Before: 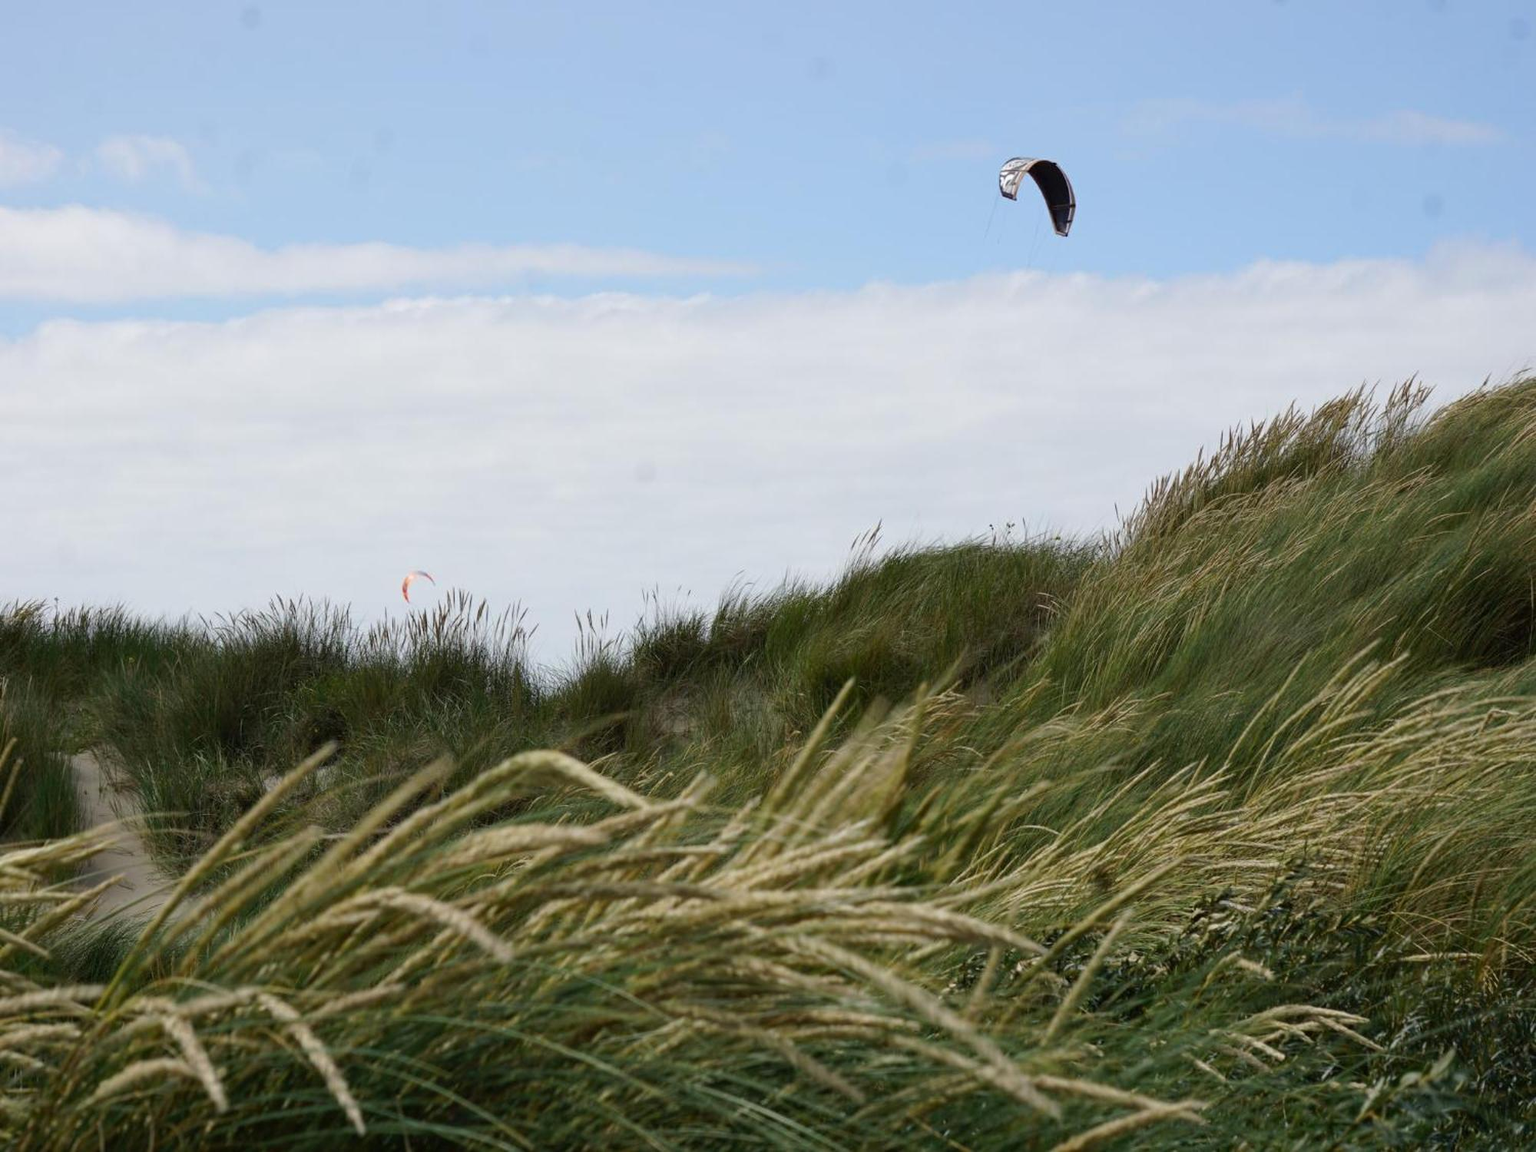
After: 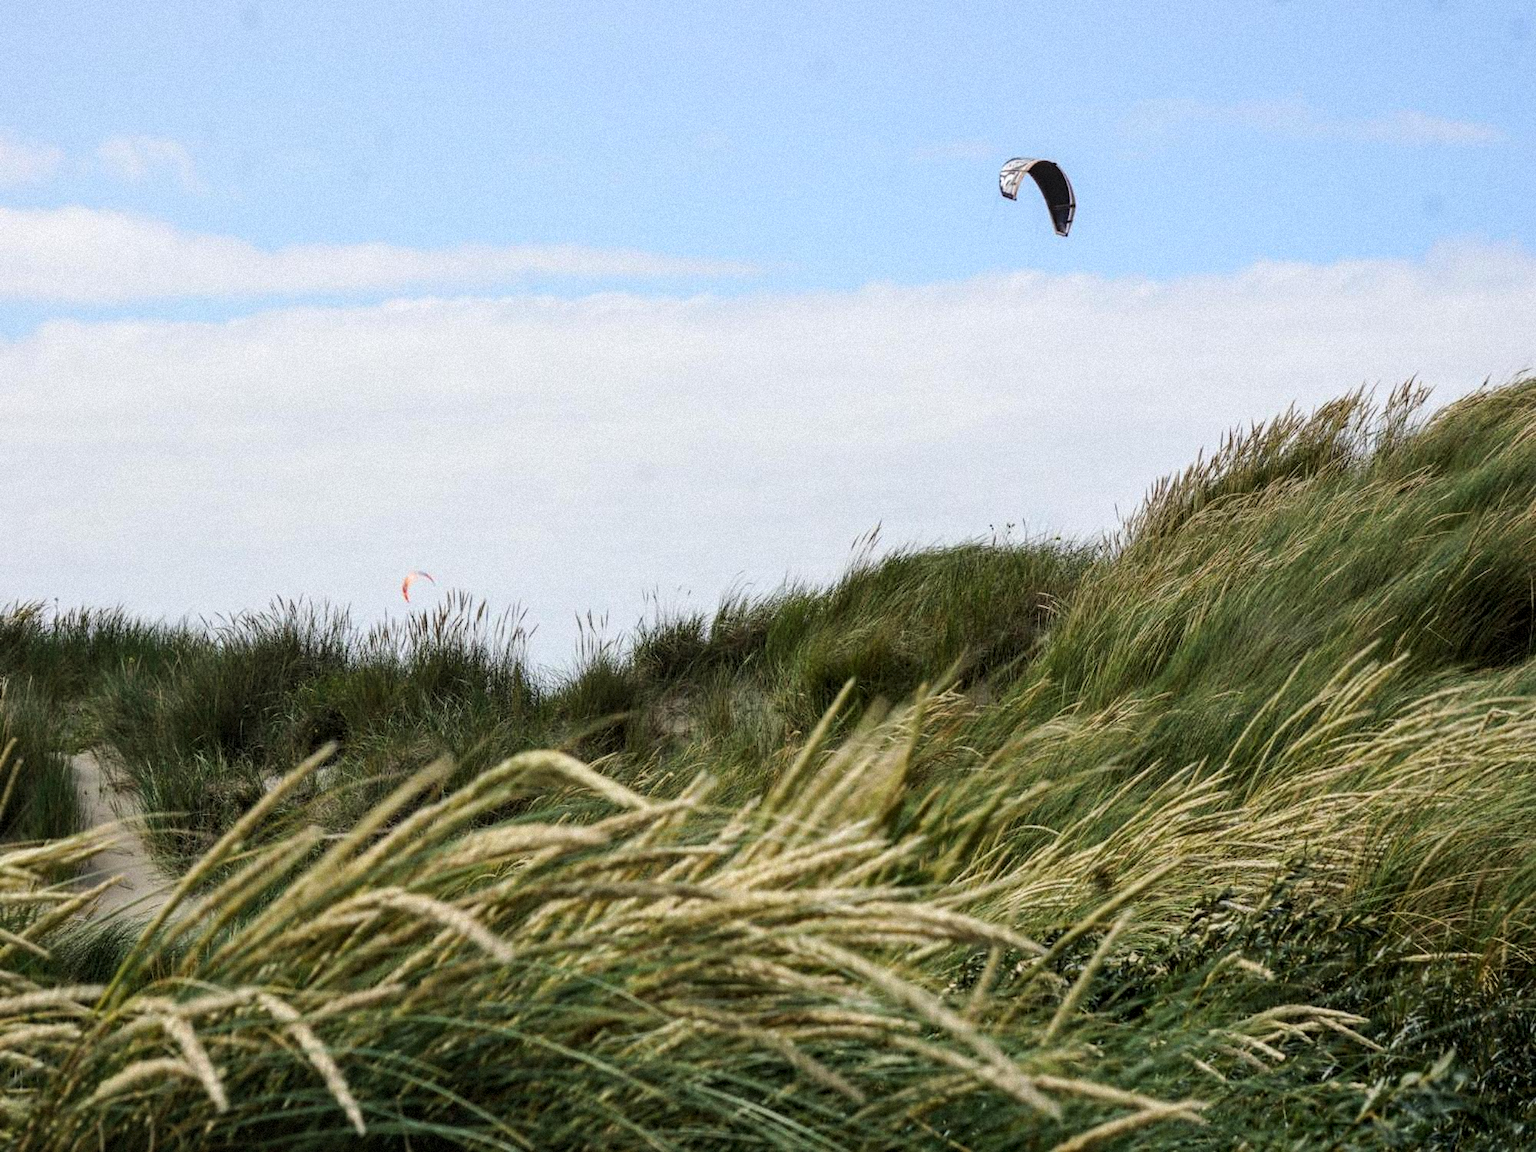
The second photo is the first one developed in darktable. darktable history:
tone curve: curves: ch0 [(0, 0) (0.004, 0.001) (0.133, 0.112) (0.325, 0.362) (0.832, 0.893) (1, 1)], color space Lab, linked channels, preserve colors none
local contrast: on, module defaults
grain: mid-tones bias 0%
tone equalizer: on, module defaults
